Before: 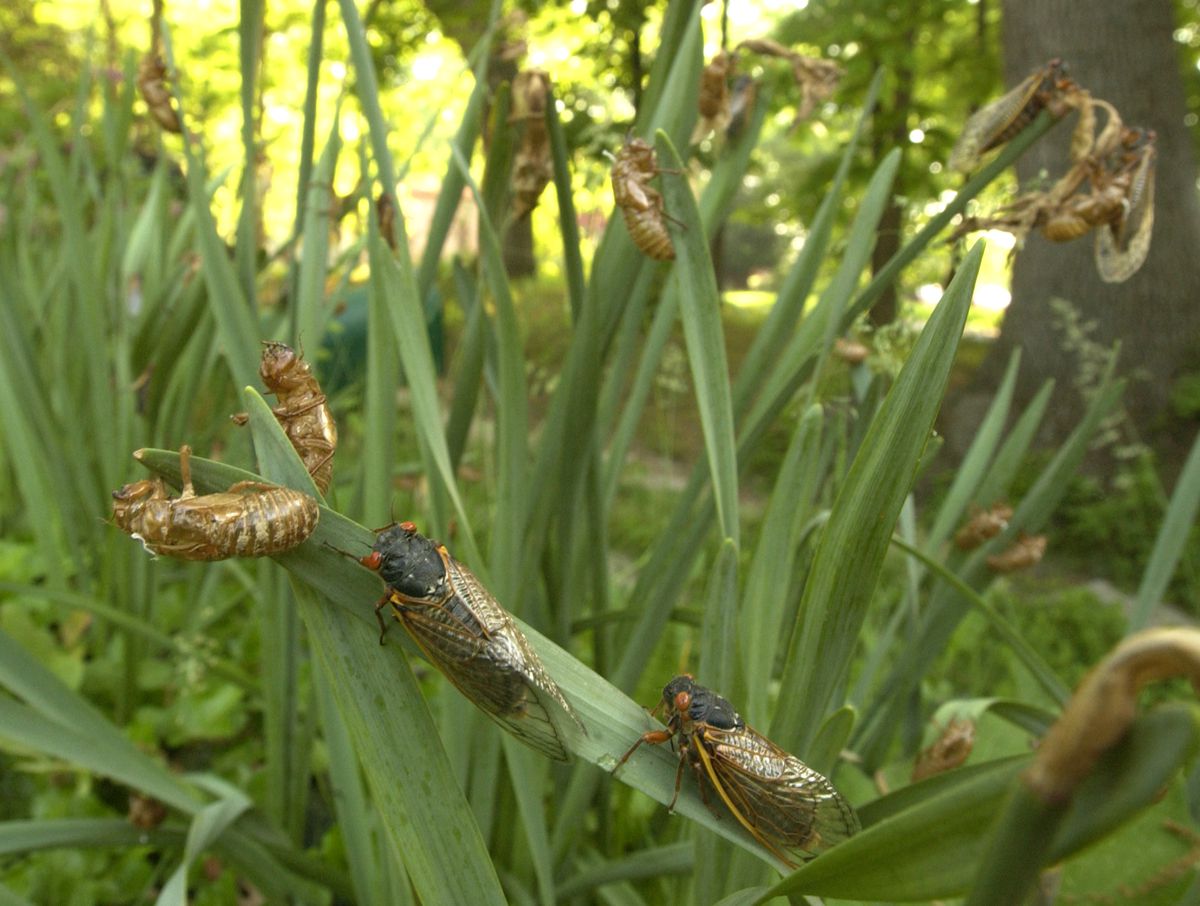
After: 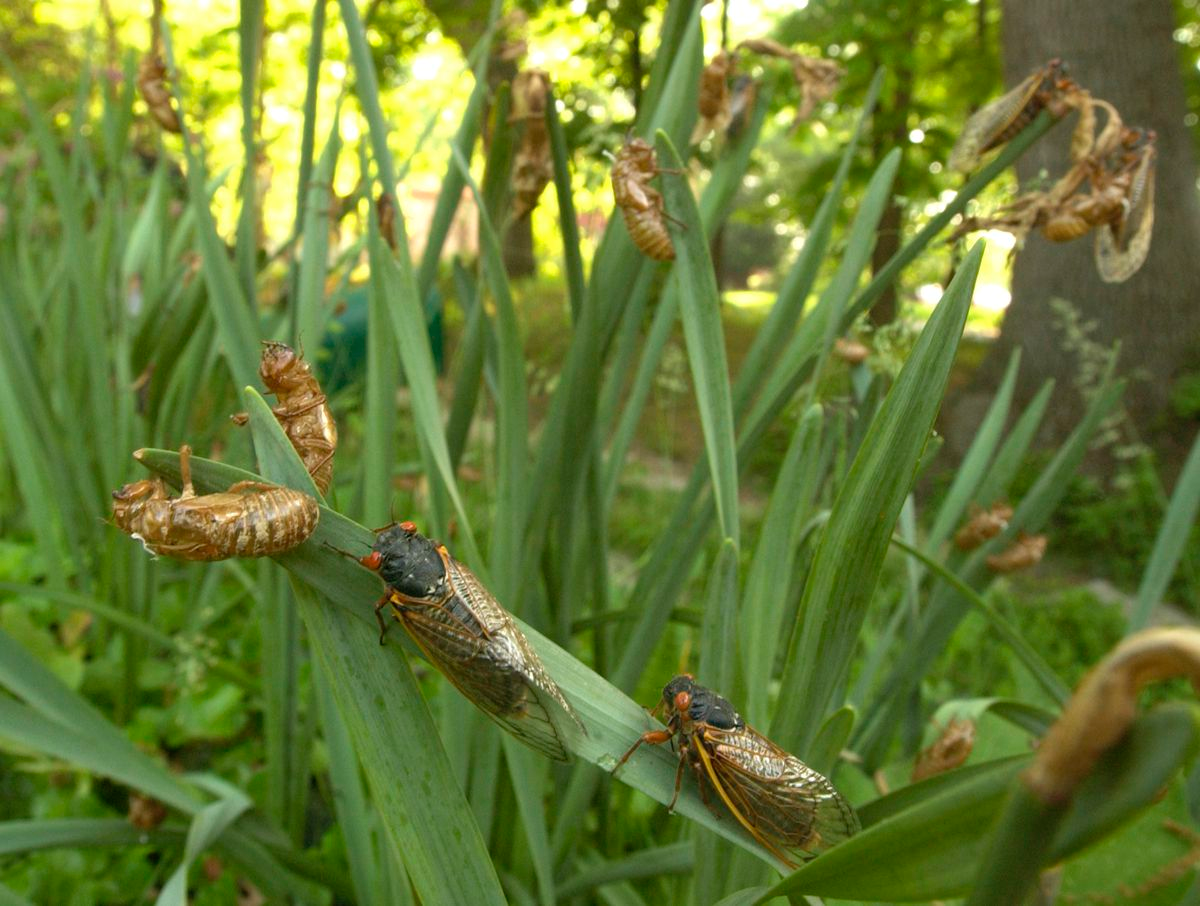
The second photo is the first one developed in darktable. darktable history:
shadows and highlights: shadows 24.9, highlights -24.34
tone equalizer: edges refinement/feathering 500, mask exposure compensation -1.57 EV, preserve details no
